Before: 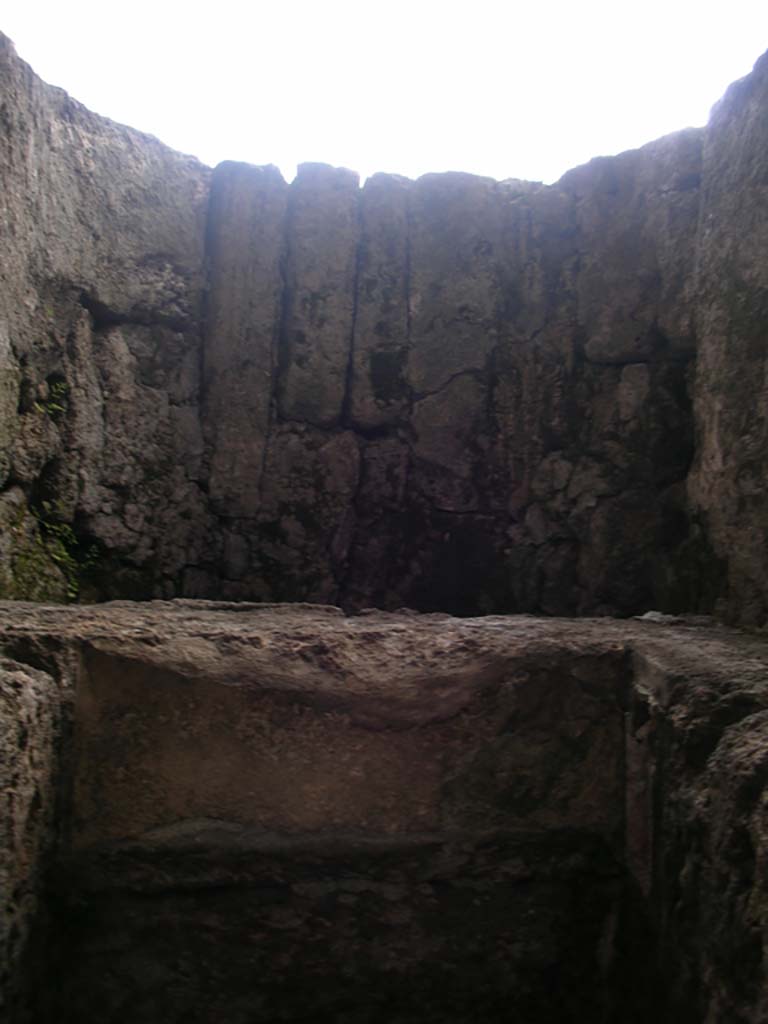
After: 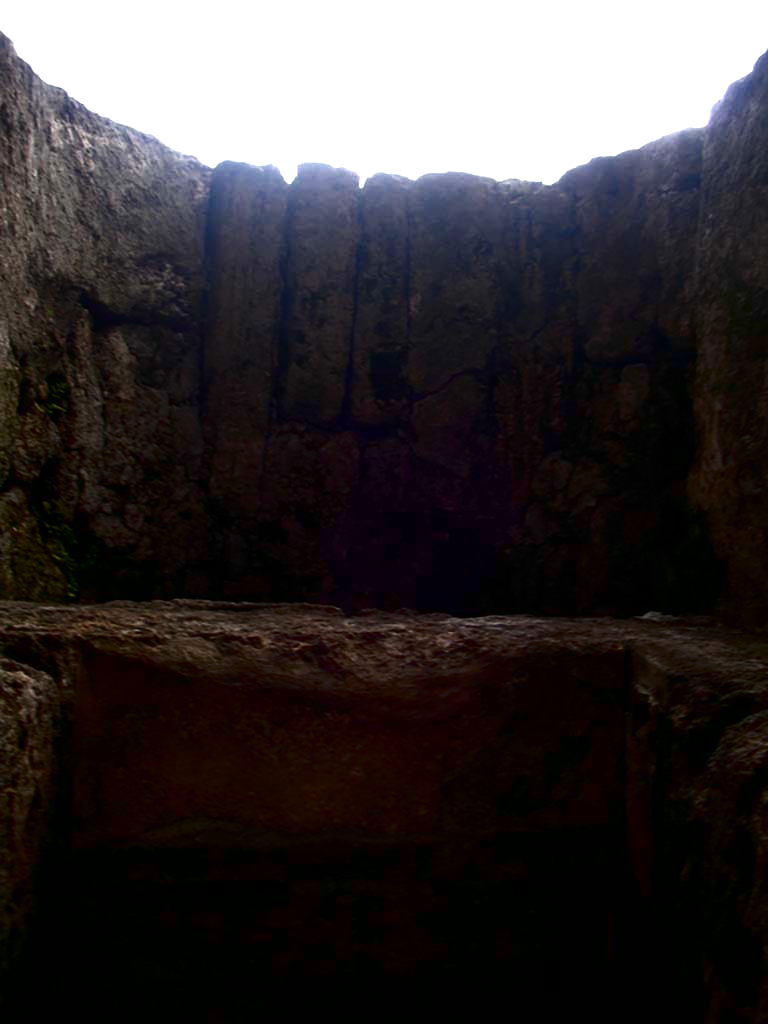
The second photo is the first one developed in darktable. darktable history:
contrast brightness saturation: contrast 0.09, brightness -0.59, saturation 0.17
exposure: black level correction 0, exposure 0.4 EV, compensate exposure bias true, compensate highlight preservation false
